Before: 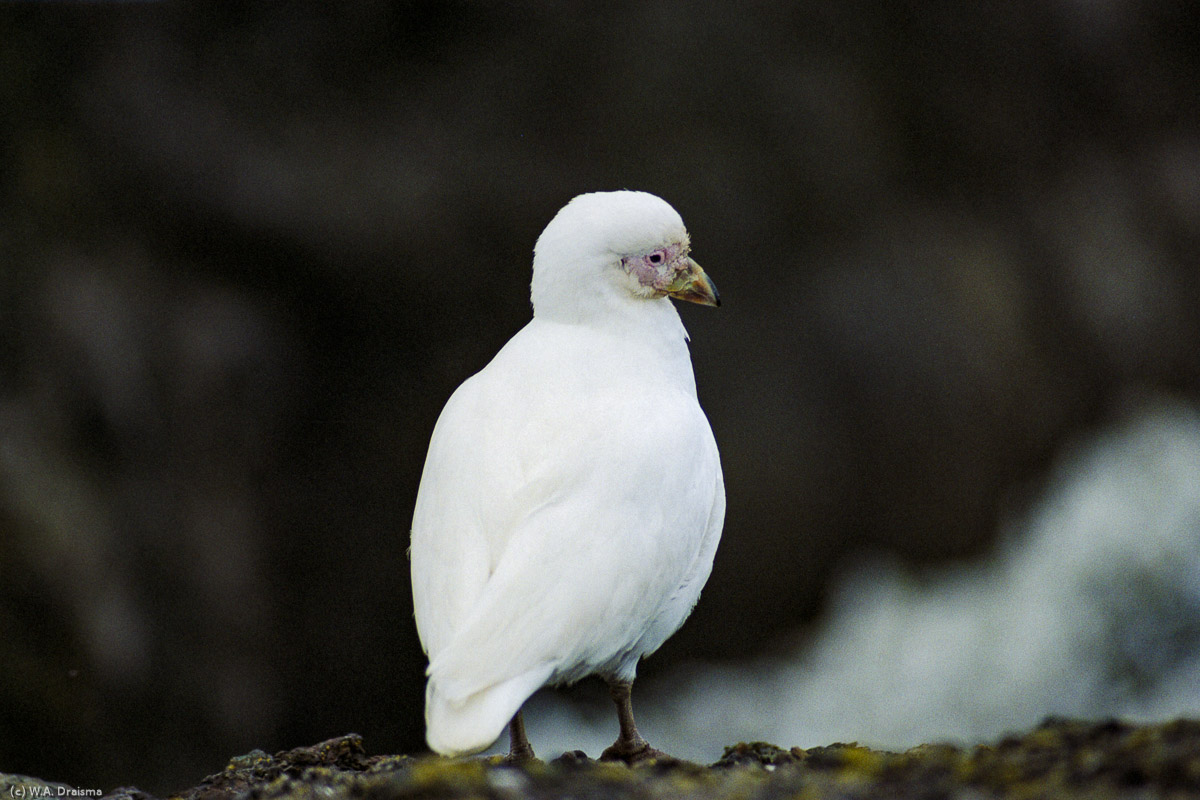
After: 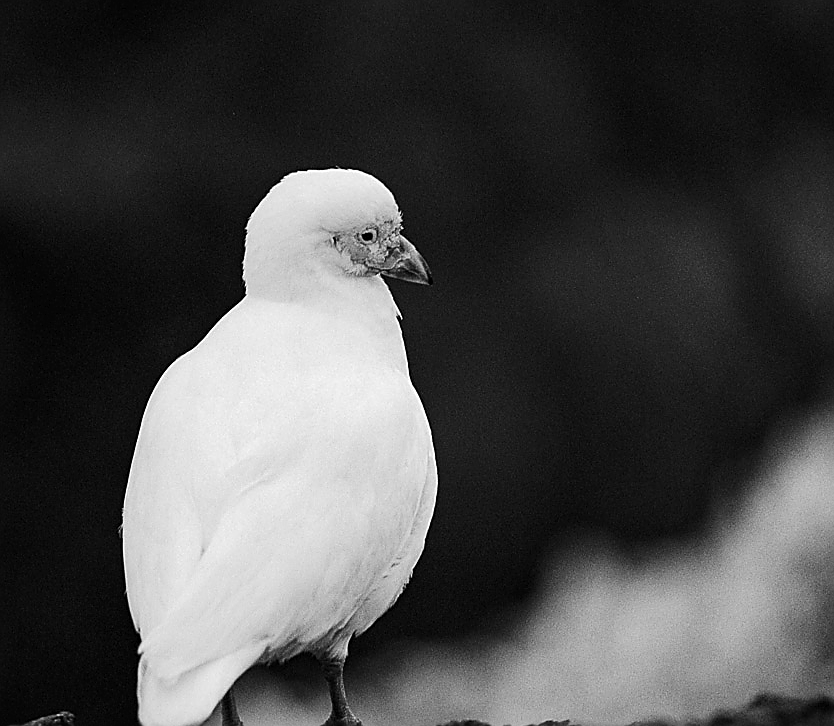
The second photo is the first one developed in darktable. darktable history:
tone curve: curves: ch0 [(0, 0) (0.003, 0.013) (0.011, 0.016) (0.025, 0.023) (0.044, 0.036) (0.069, 0.051) (0.1, 0.076) (0.136, 0.107) (0.177, 0.145) (0.224, 0.186) (0.277, 0.246) (0.335, 0.311) (0.399, 0.378) (0.468, 0.462) (0.543, 0.548) (0.623, 0.636) (0.709, 0.728) (0.801, 0.816) (0.898, 0.9) (1, 1)], preserve colors none
crop and rotate: left 24.034%, top 2.838%, right 6.406%, bottom 6.299%
sharpen: radius 1.4, amount 1.25, threshold 0.7
monochrome: on, module defaults
